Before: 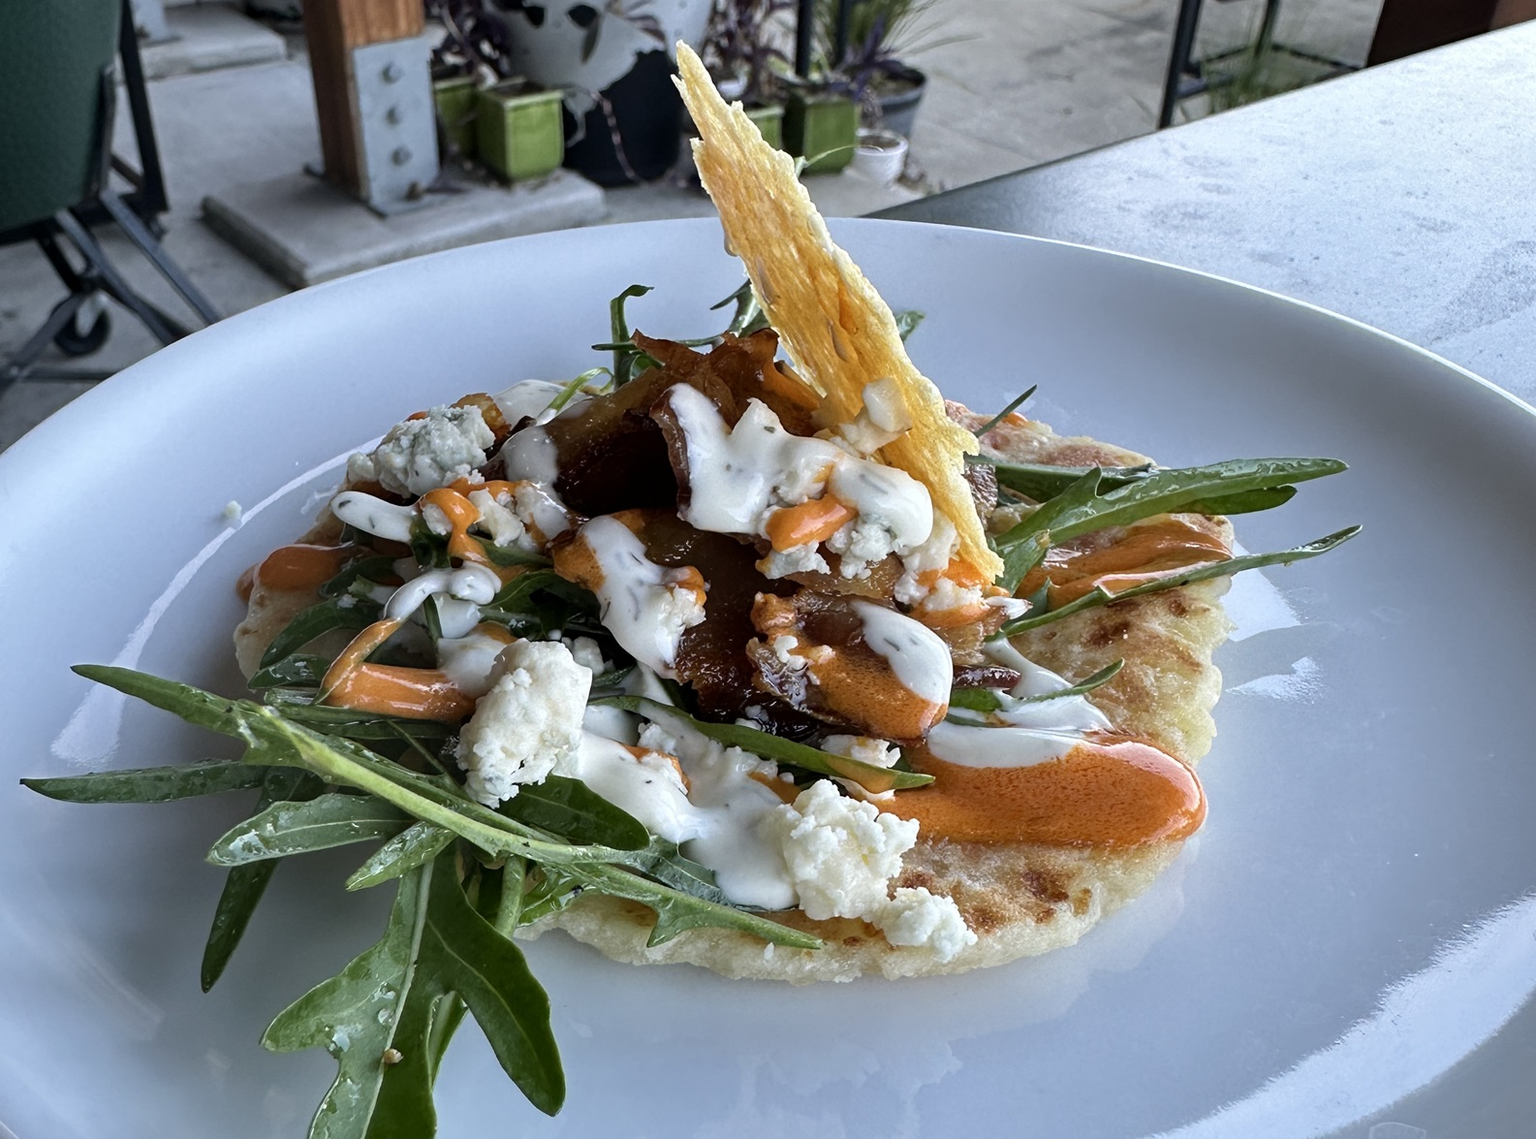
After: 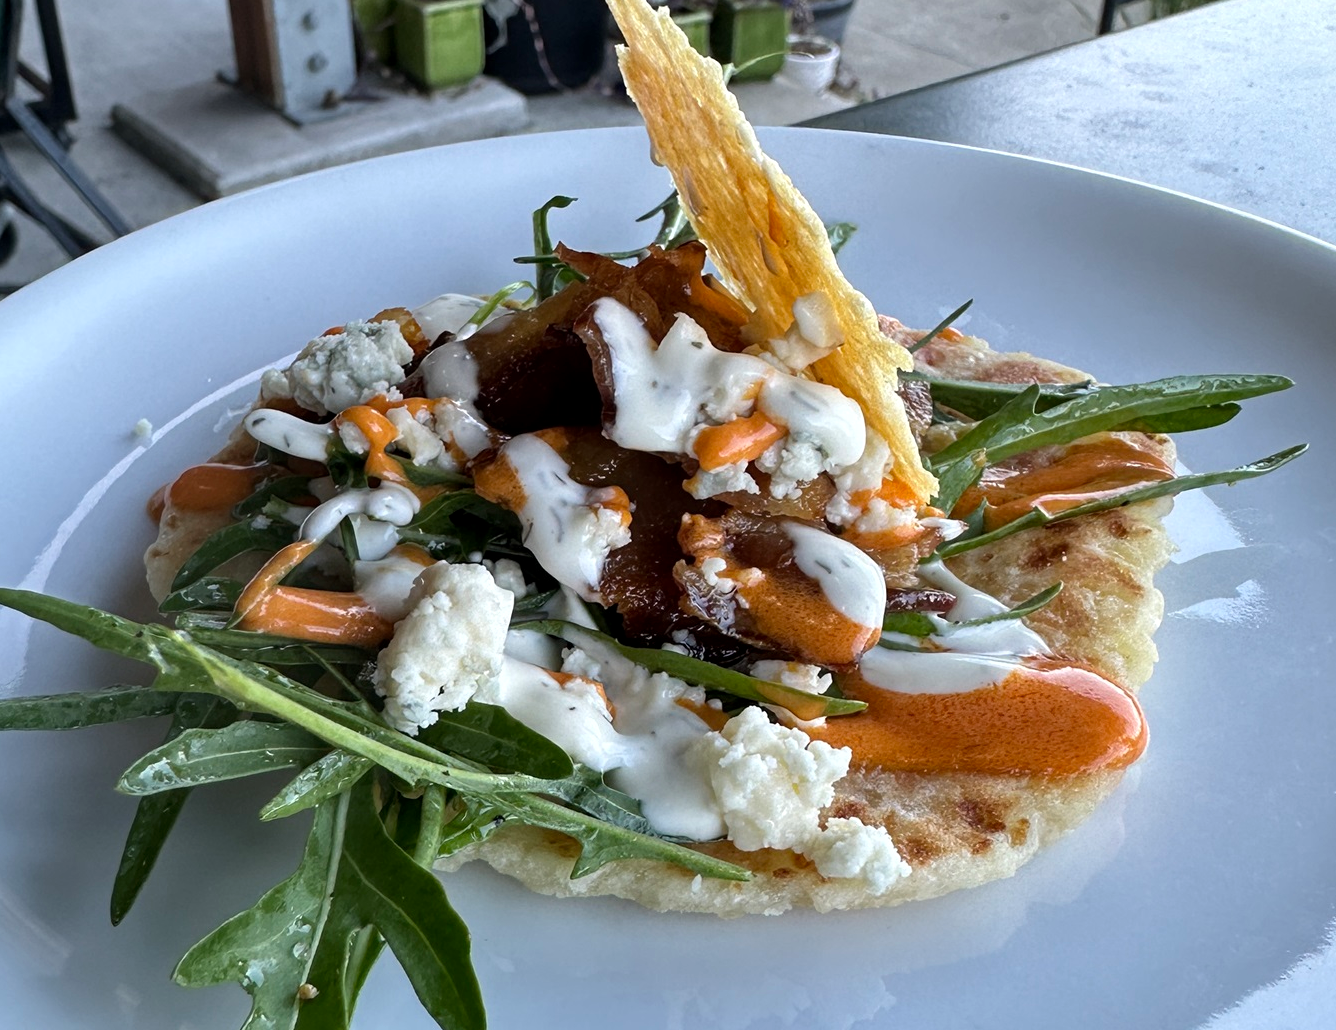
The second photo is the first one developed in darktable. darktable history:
local contrast: highlights 105%, shadows 97%, detail 119%, midtone range 0.2
crop: left 6.151%, top 8.348%, right 9.55%, bottom 3.911%
